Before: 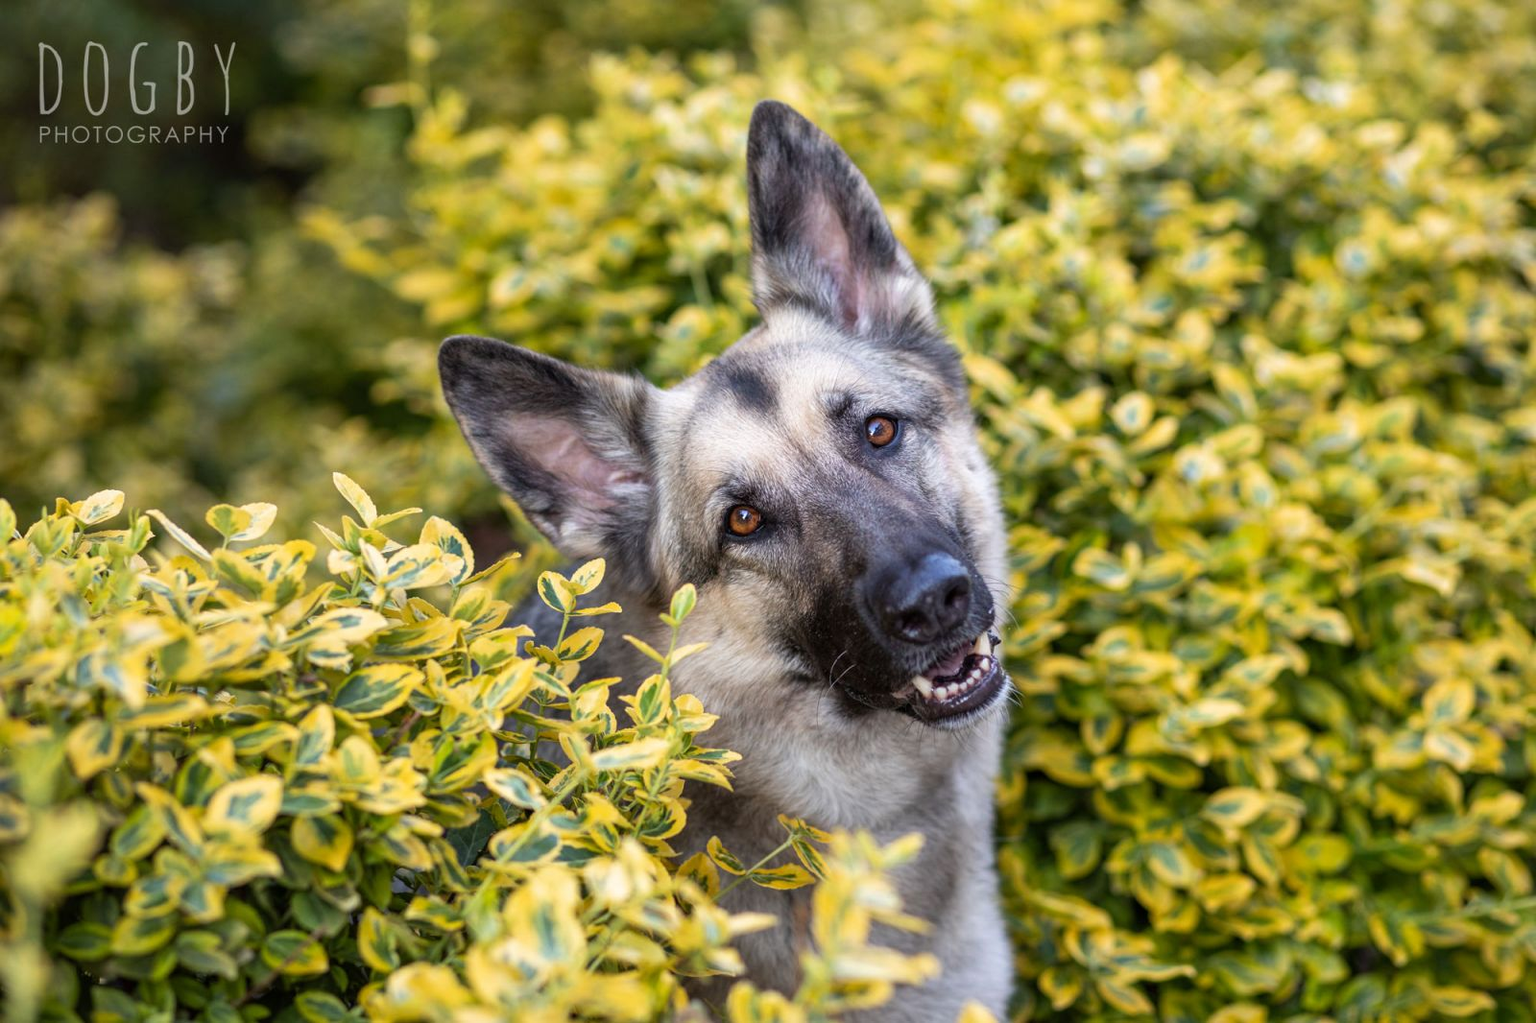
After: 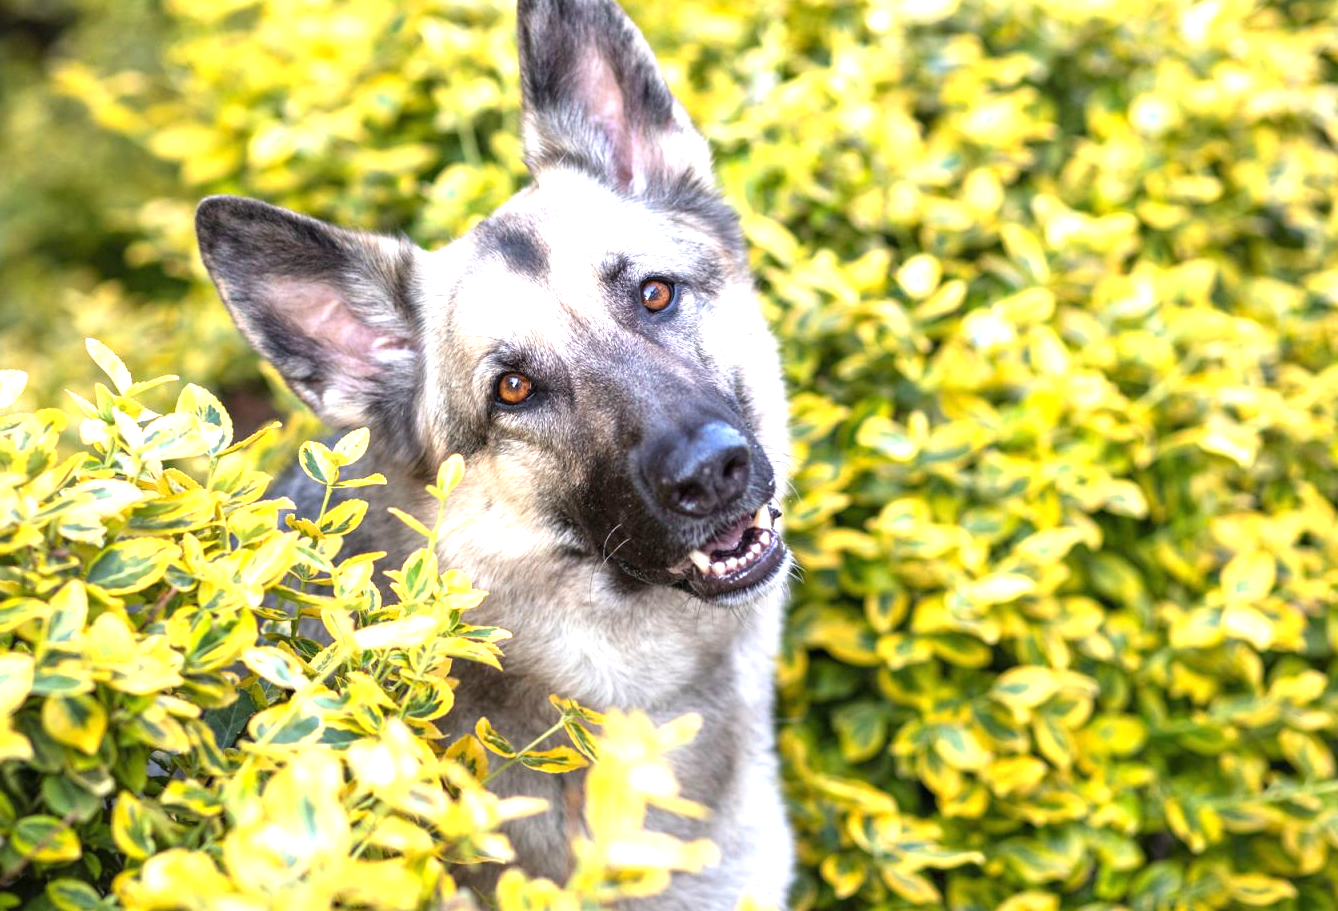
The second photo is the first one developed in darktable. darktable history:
crop: left 16.366%, top 14.478%
exposure: black level correction 0, exposure 1.176 EV, compensate highlight preservation false
color correction: highlights b* 0.022
